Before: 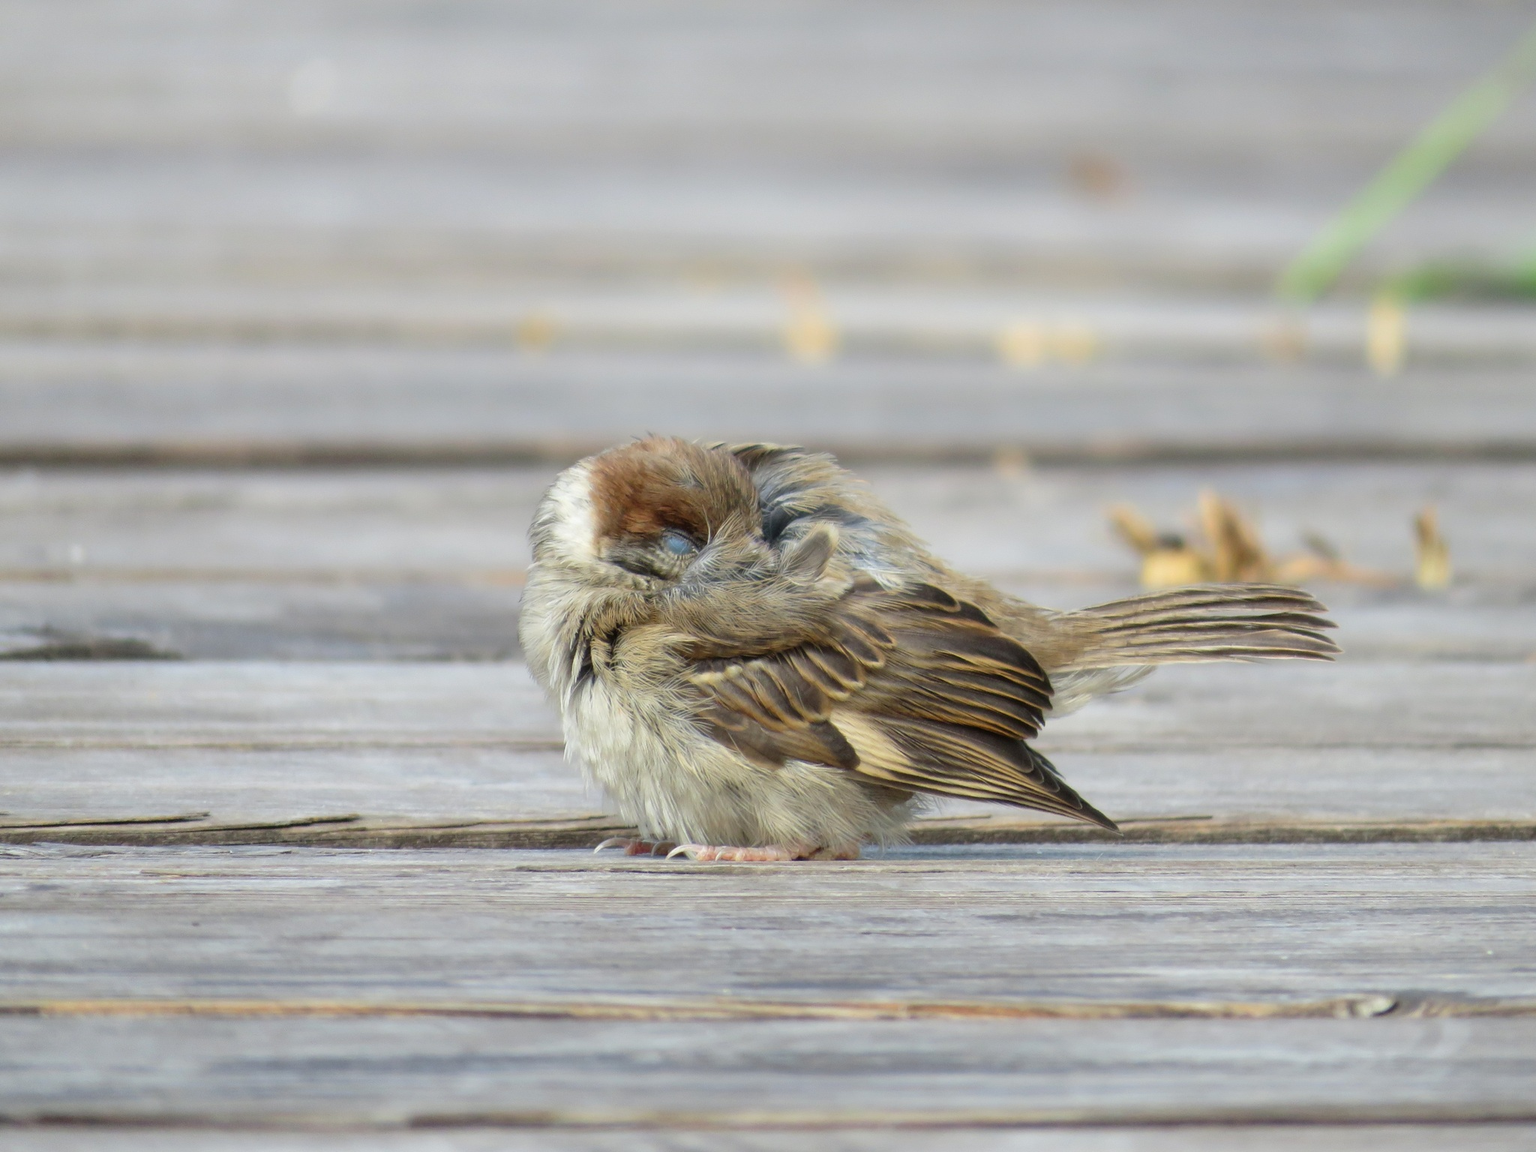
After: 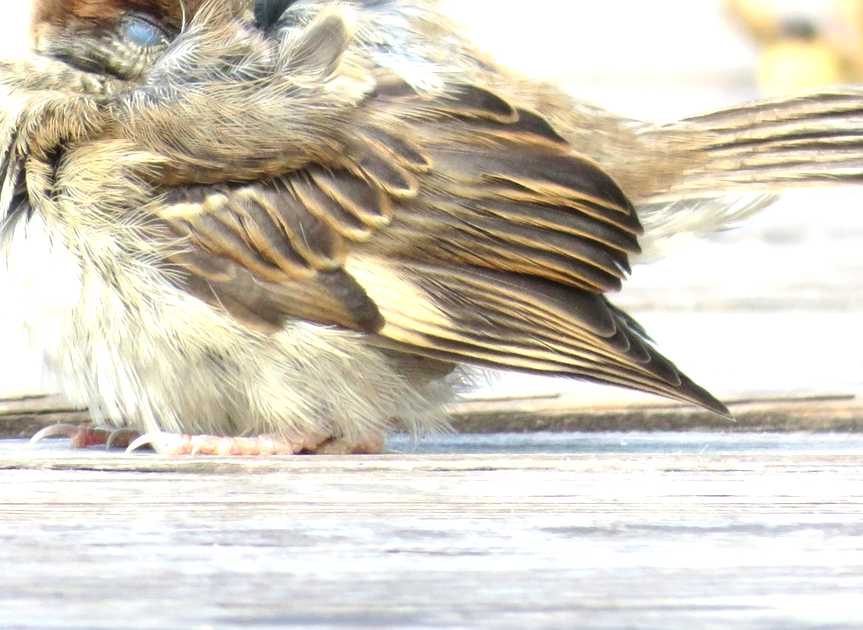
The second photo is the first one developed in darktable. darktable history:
crop: left 37.221%, top 45.169%, right 20.63%, bottom 13.777%
contrast brightness saturation: saturation -0.05
exposure: black level correction 0, exposure 1.1 EV, compensate exposure bias true, compensate highlight preservation false
